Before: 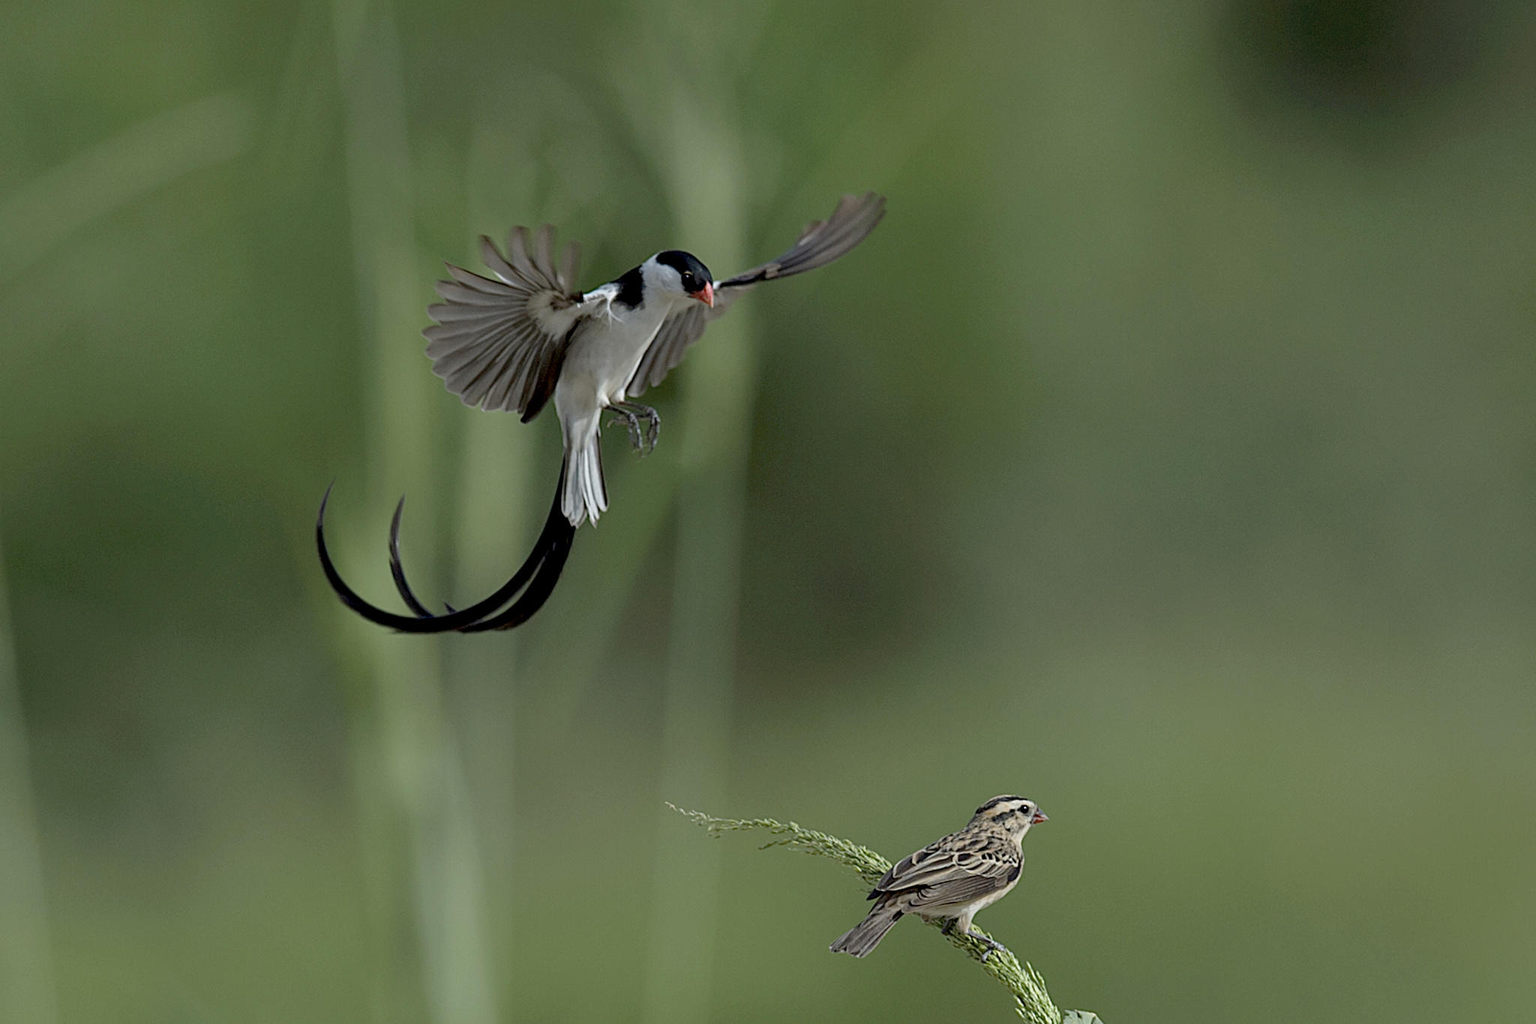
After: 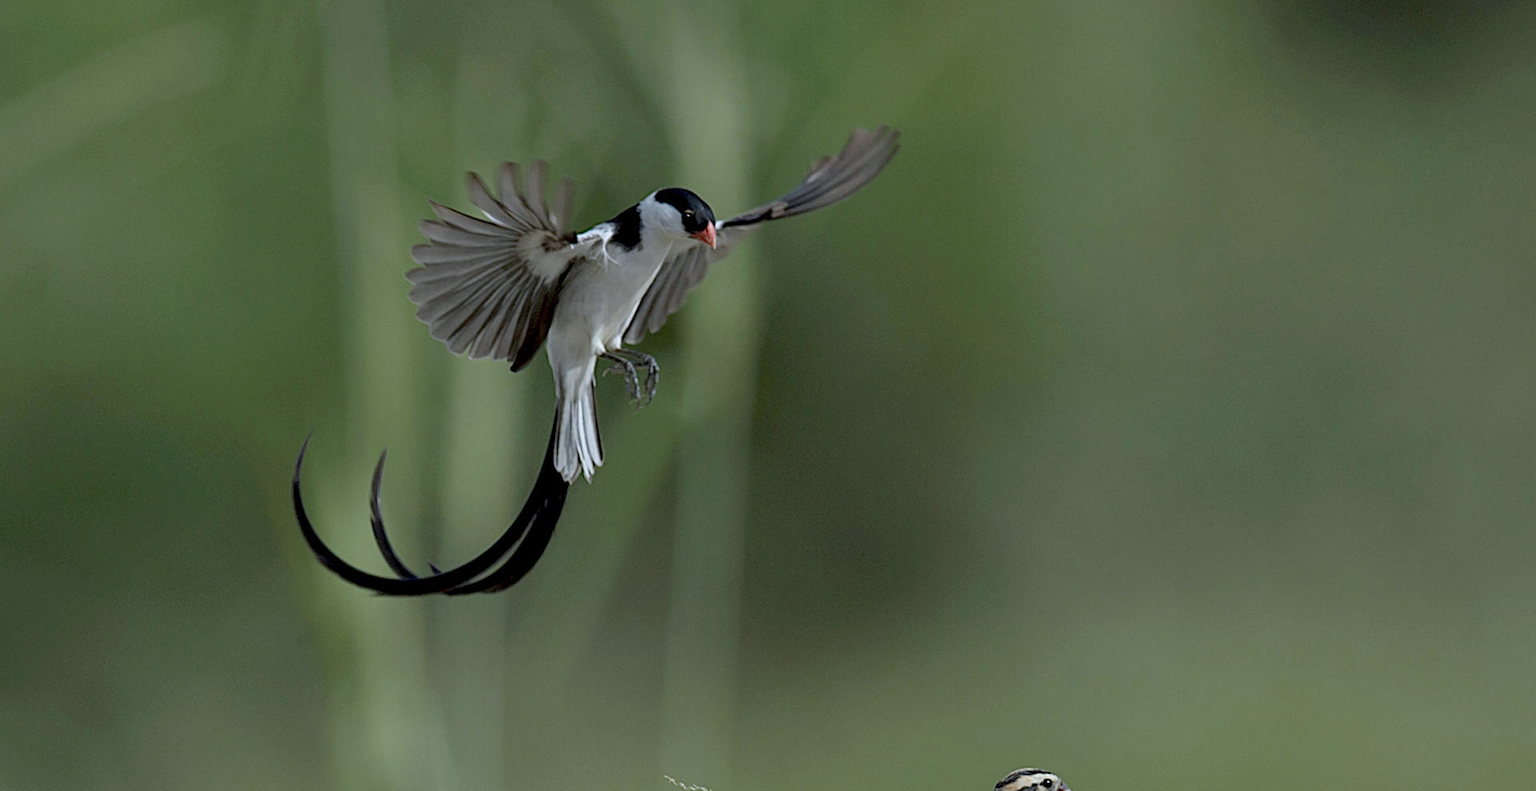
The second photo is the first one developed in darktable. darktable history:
crop: left 2.737%, top 7.287%, right 3.421%, bottom 20.179%
white balance: red 0.974, blue 1.044
